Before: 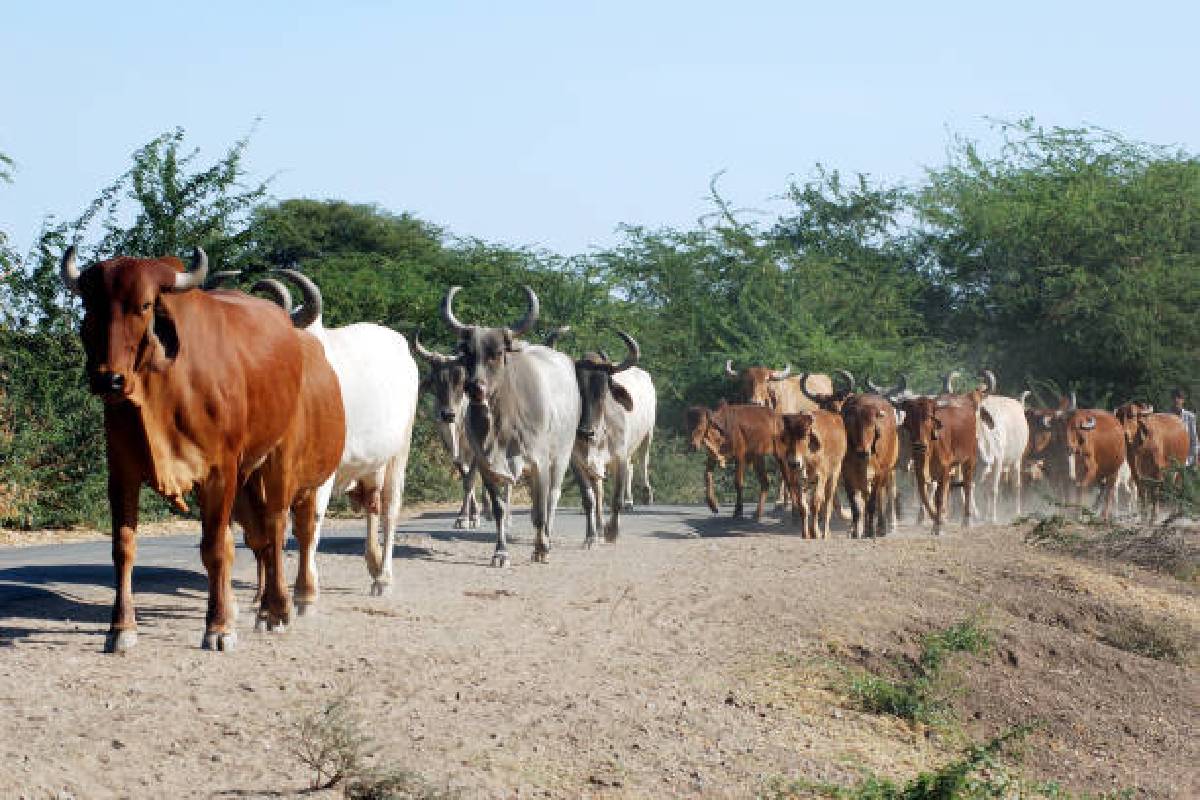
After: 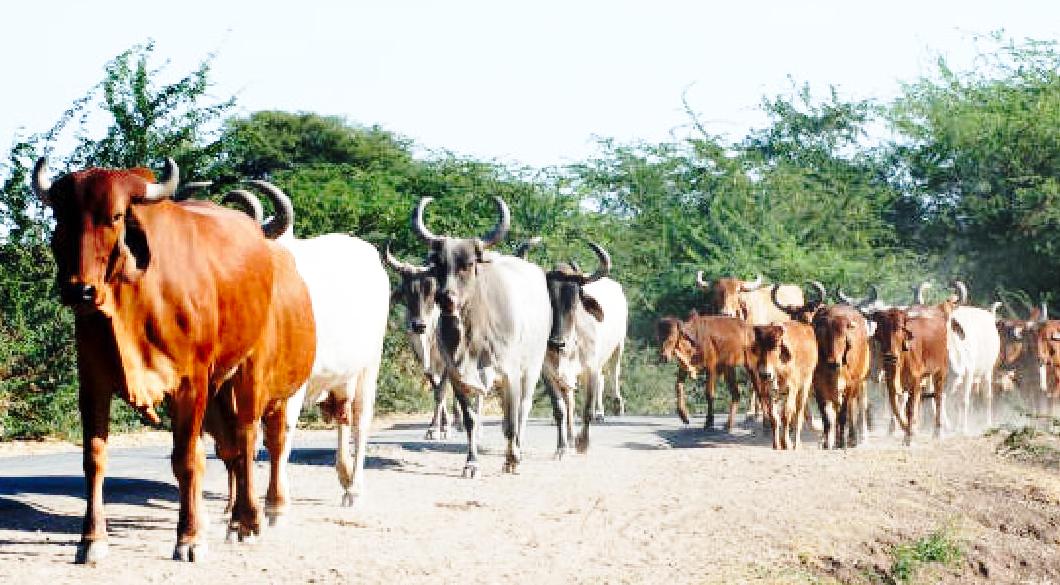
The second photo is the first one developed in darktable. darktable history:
base curve: curves: ch0 [(0, 0) (0.028, 0.03) (0.105, 0.232) (0.387, 0.748) (0.754, 0.968) (1, 1)], preserve colors none
crop and rotate: left 2.433%, top 11.186%, right 9.21%, bottom 15.584%
